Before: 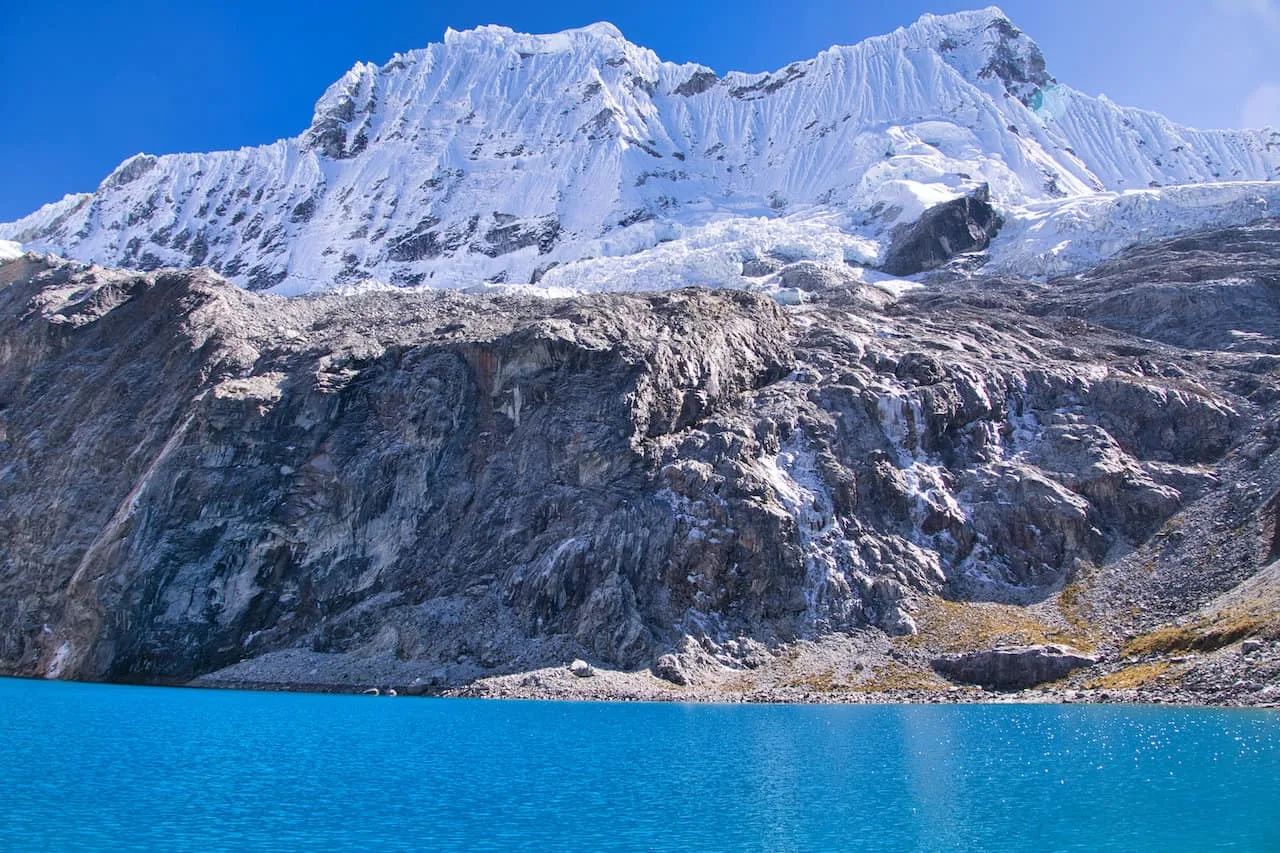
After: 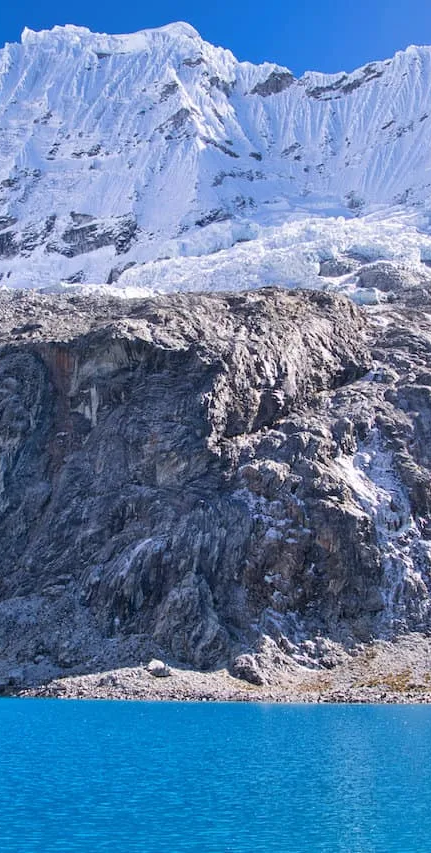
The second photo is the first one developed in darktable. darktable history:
crop: left 33.048%, right 33.205%
